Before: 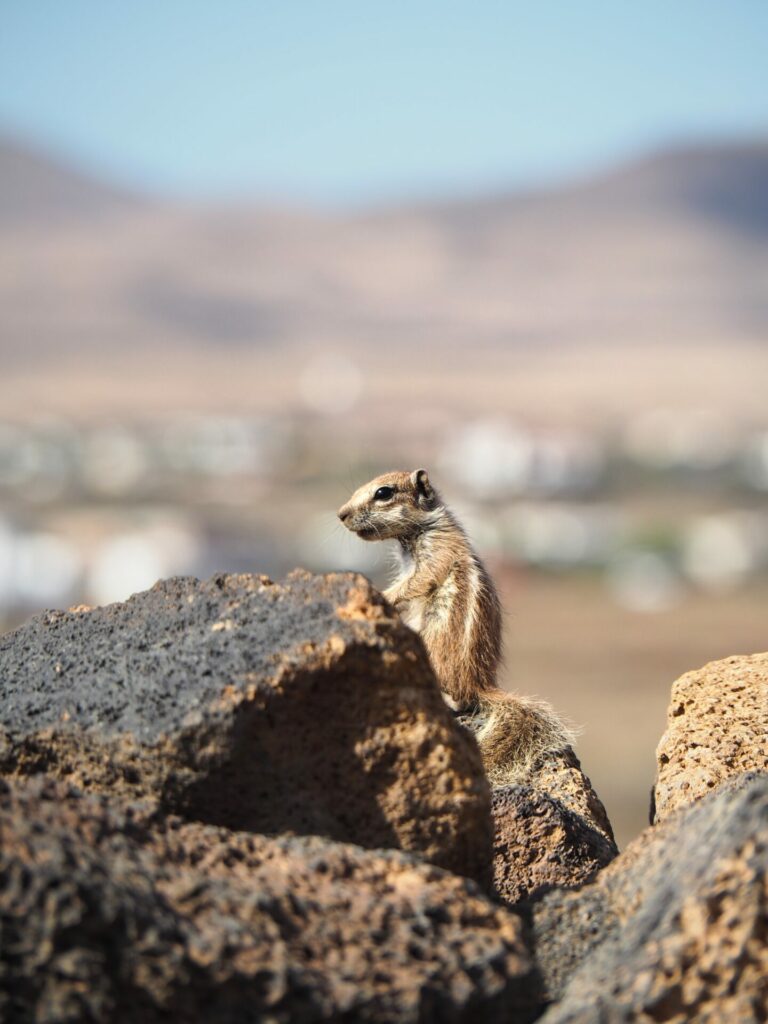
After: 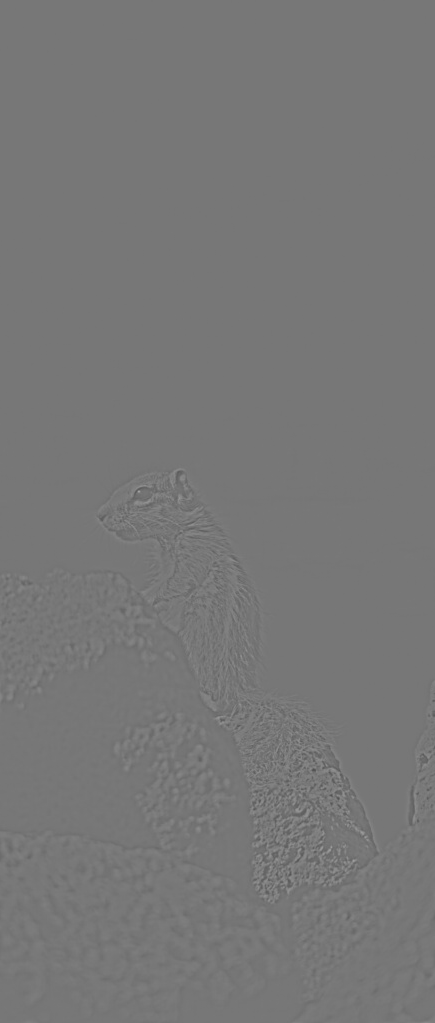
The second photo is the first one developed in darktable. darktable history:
highpass: sharpness 5.84%, contrast boost 8.44%
crop: left 31.458%, top 0%, right 11.876%
